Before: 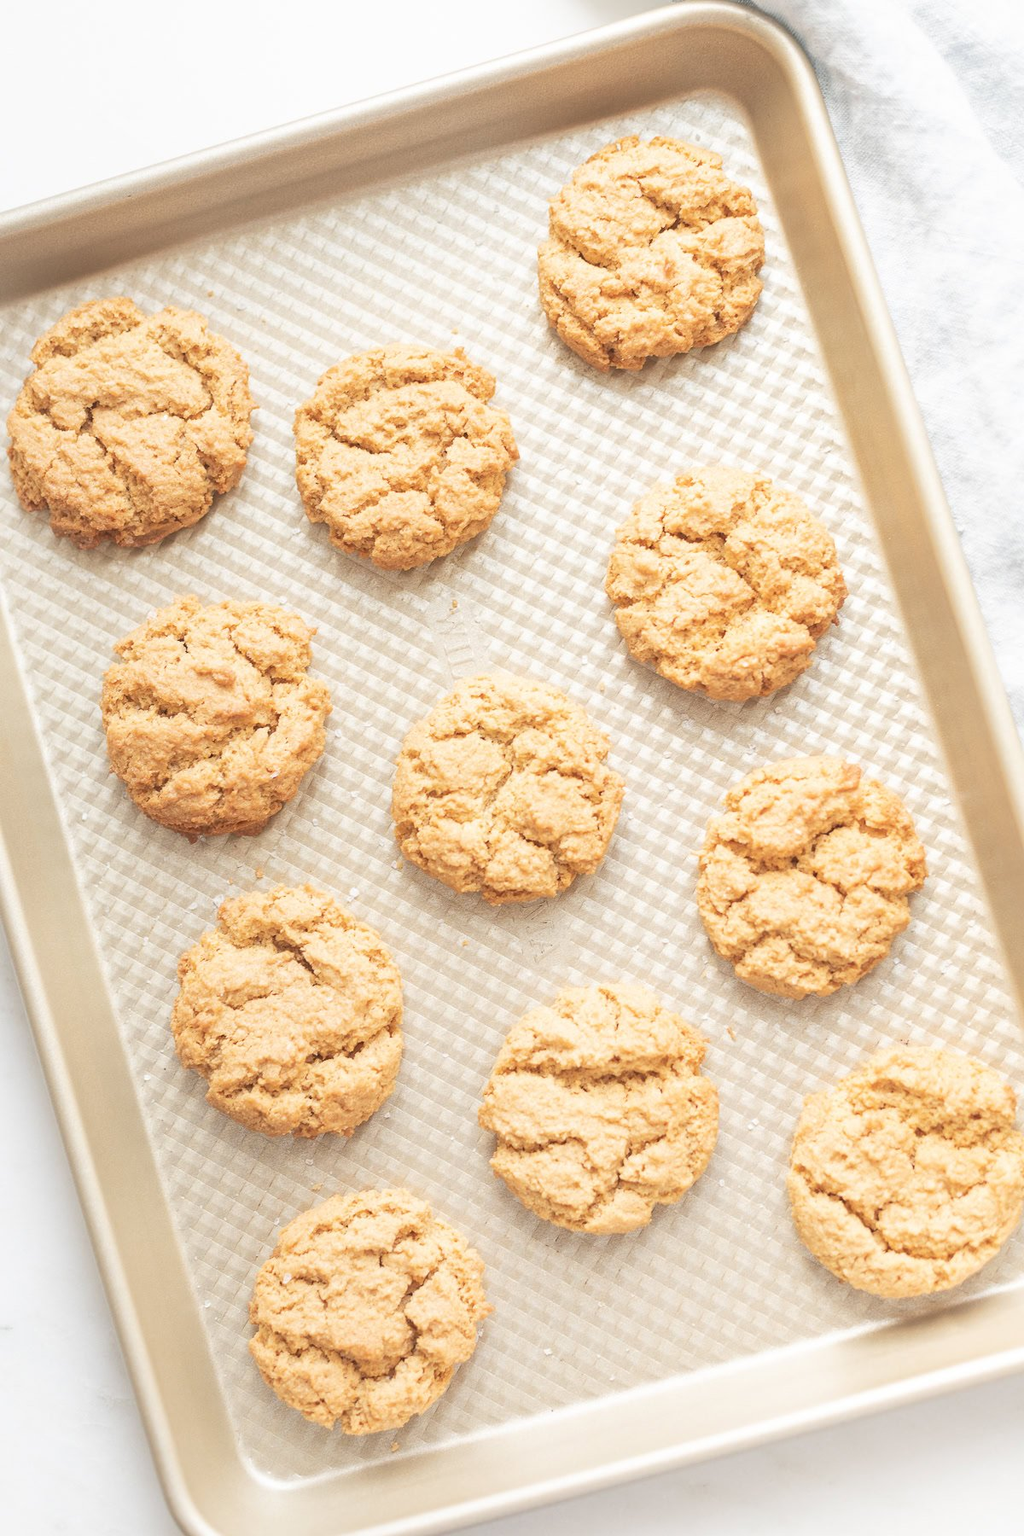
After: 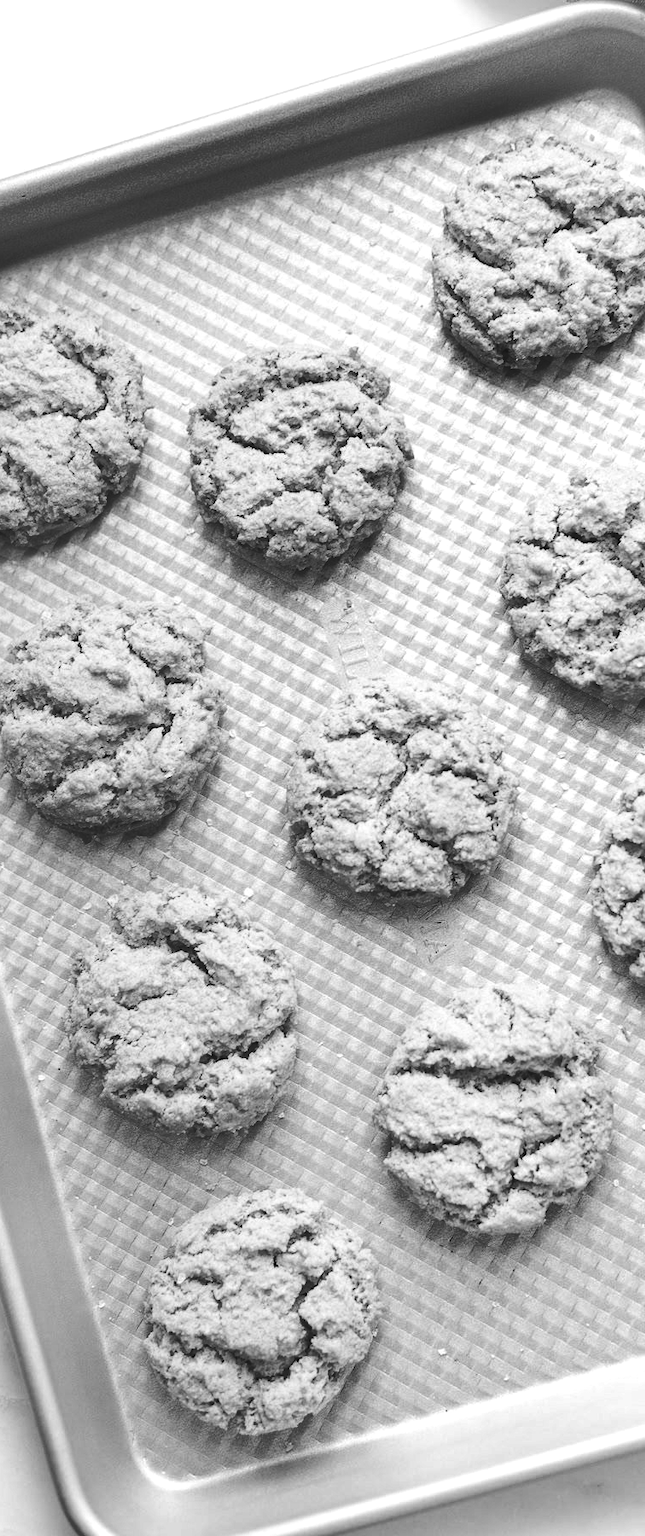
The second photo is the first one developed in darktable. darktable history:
shadows and highlights: radius 168.83, shadows 27.25, white point adjustment 3.28, highlights -68.47, soften with gaussian
crop: left 10.408%, right 26.449%
color zones: curves: ch1 [(0, -0.014) (0.143, -0.013) (0.286, -0.013) (0.429, -0.016) (0.571, -0.019) (0.714, -0.015) (0.857, 0.002) (1, -0.014)]
